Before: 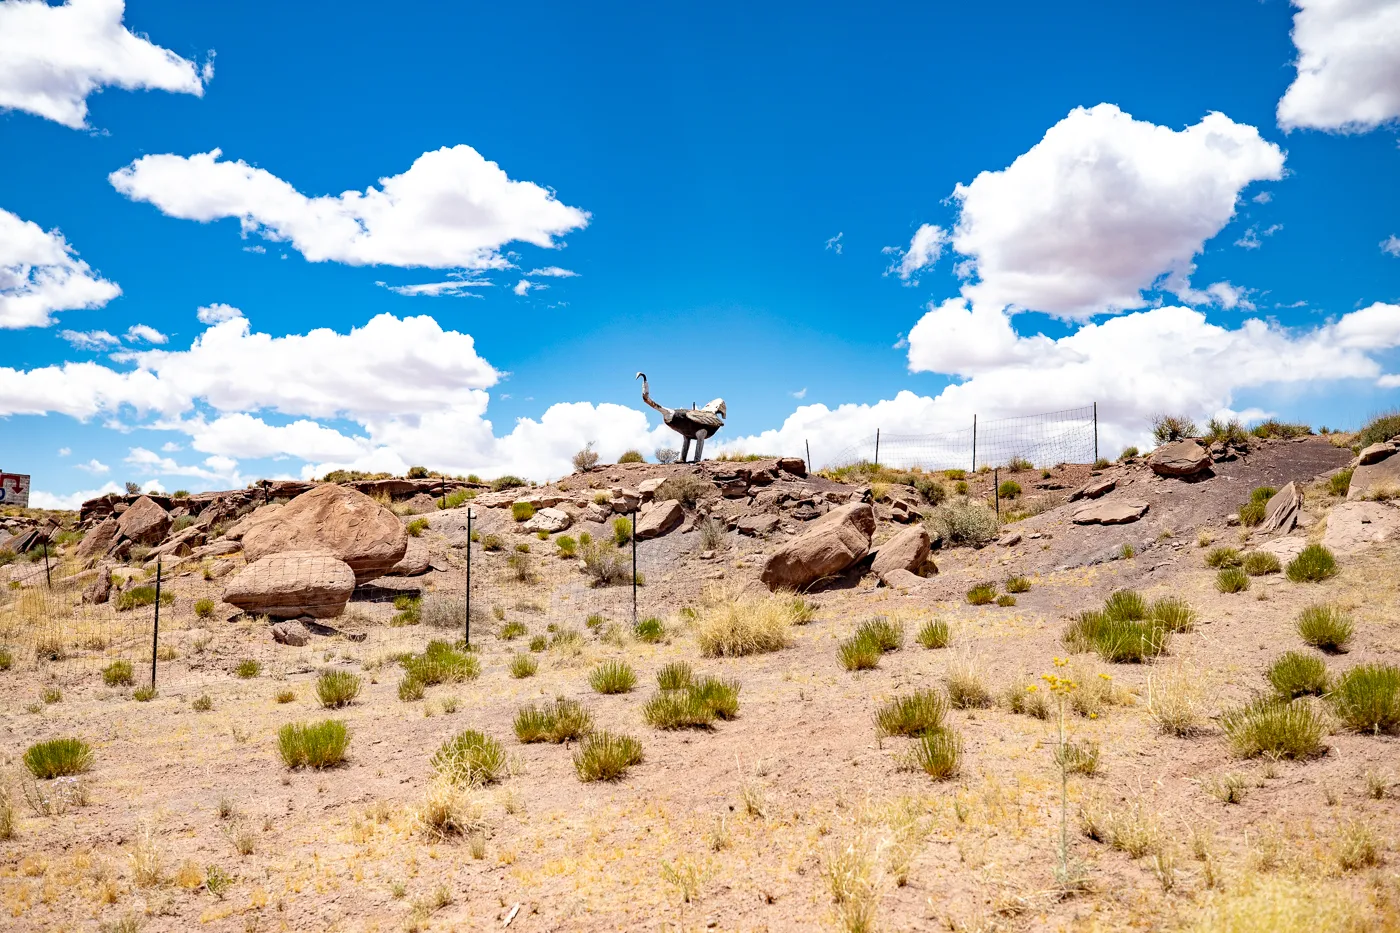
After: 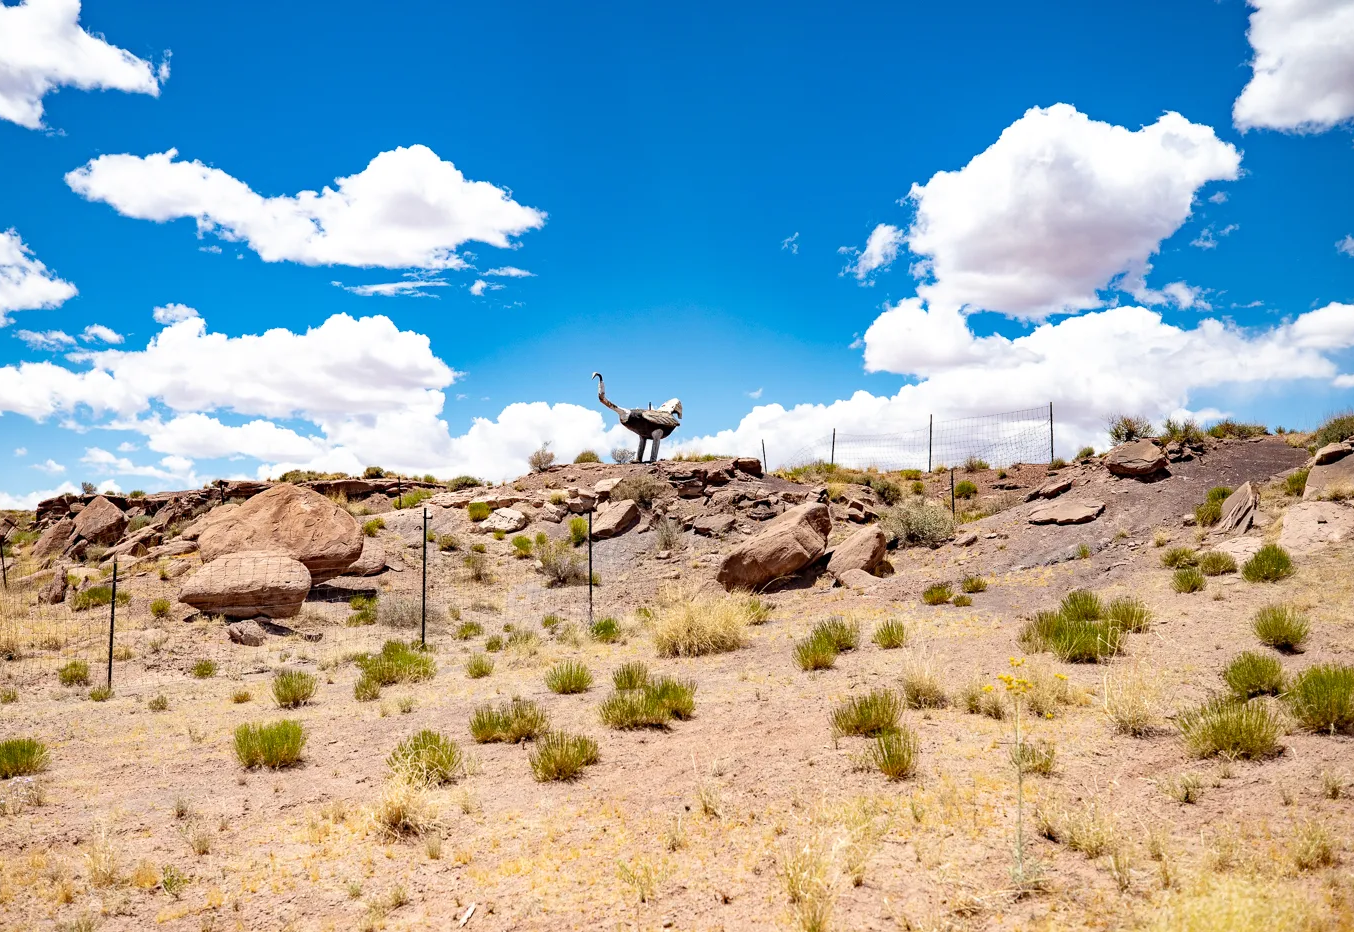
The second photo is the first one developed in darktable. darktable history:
crop and rotate: left 3.246%
